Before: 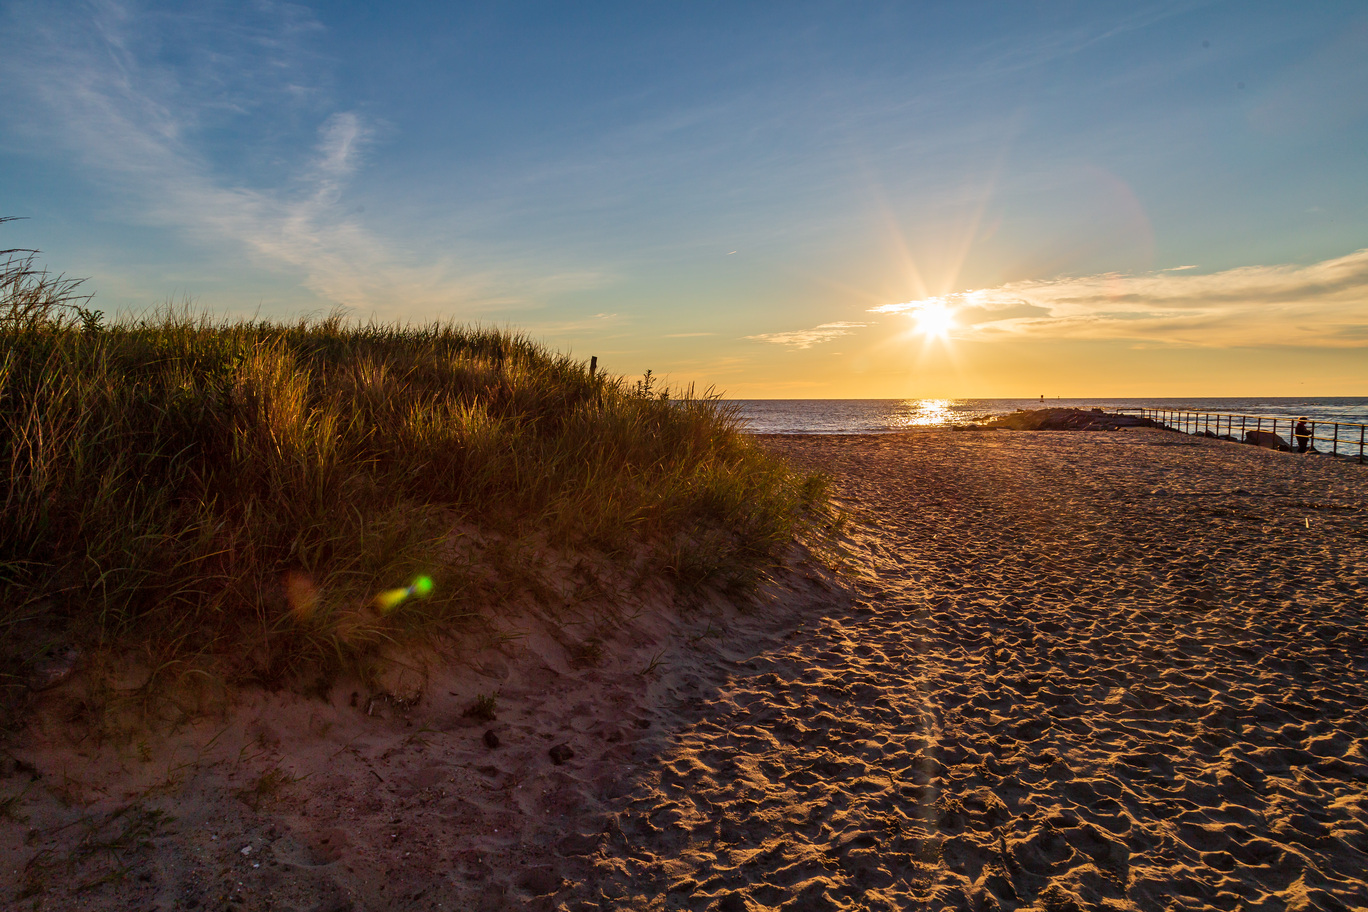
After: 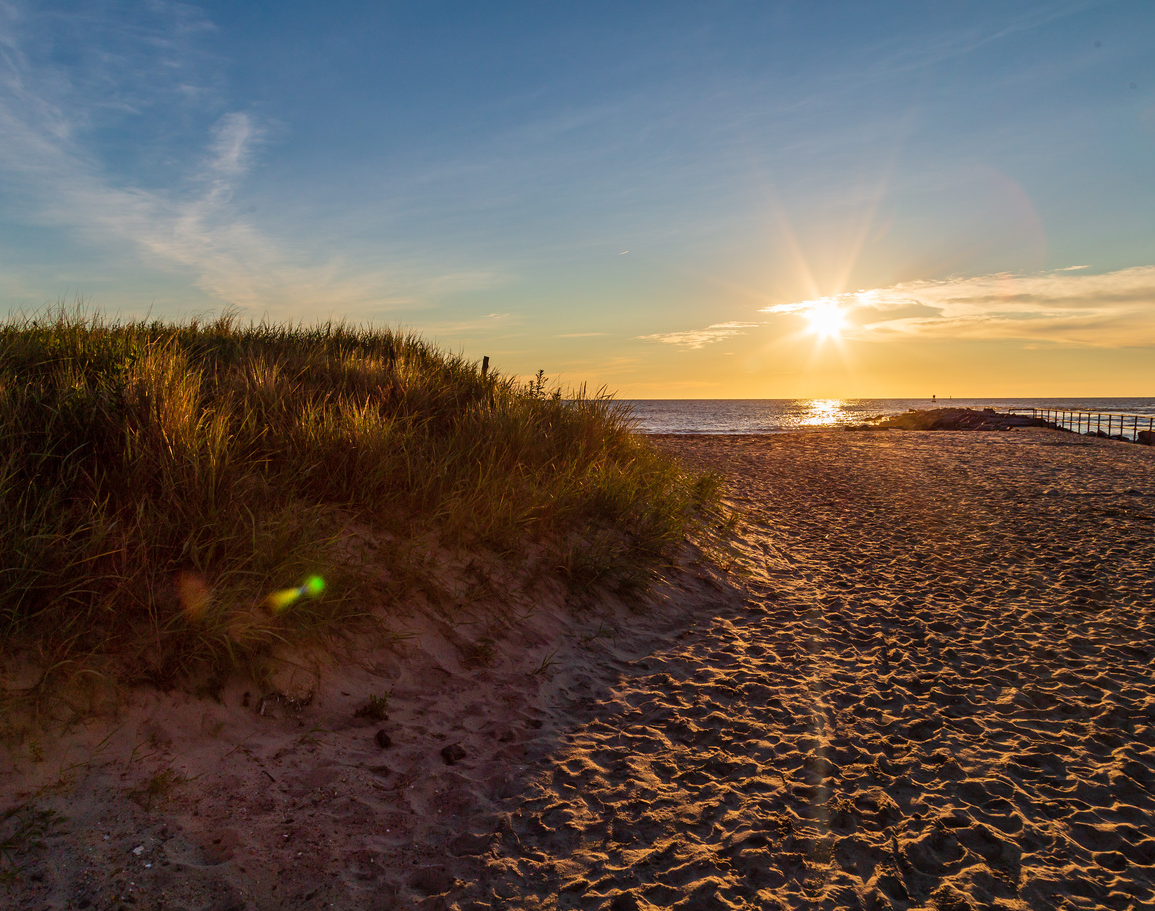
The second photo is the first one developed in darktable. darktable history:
crop: left 7.947%, right 7.425%
